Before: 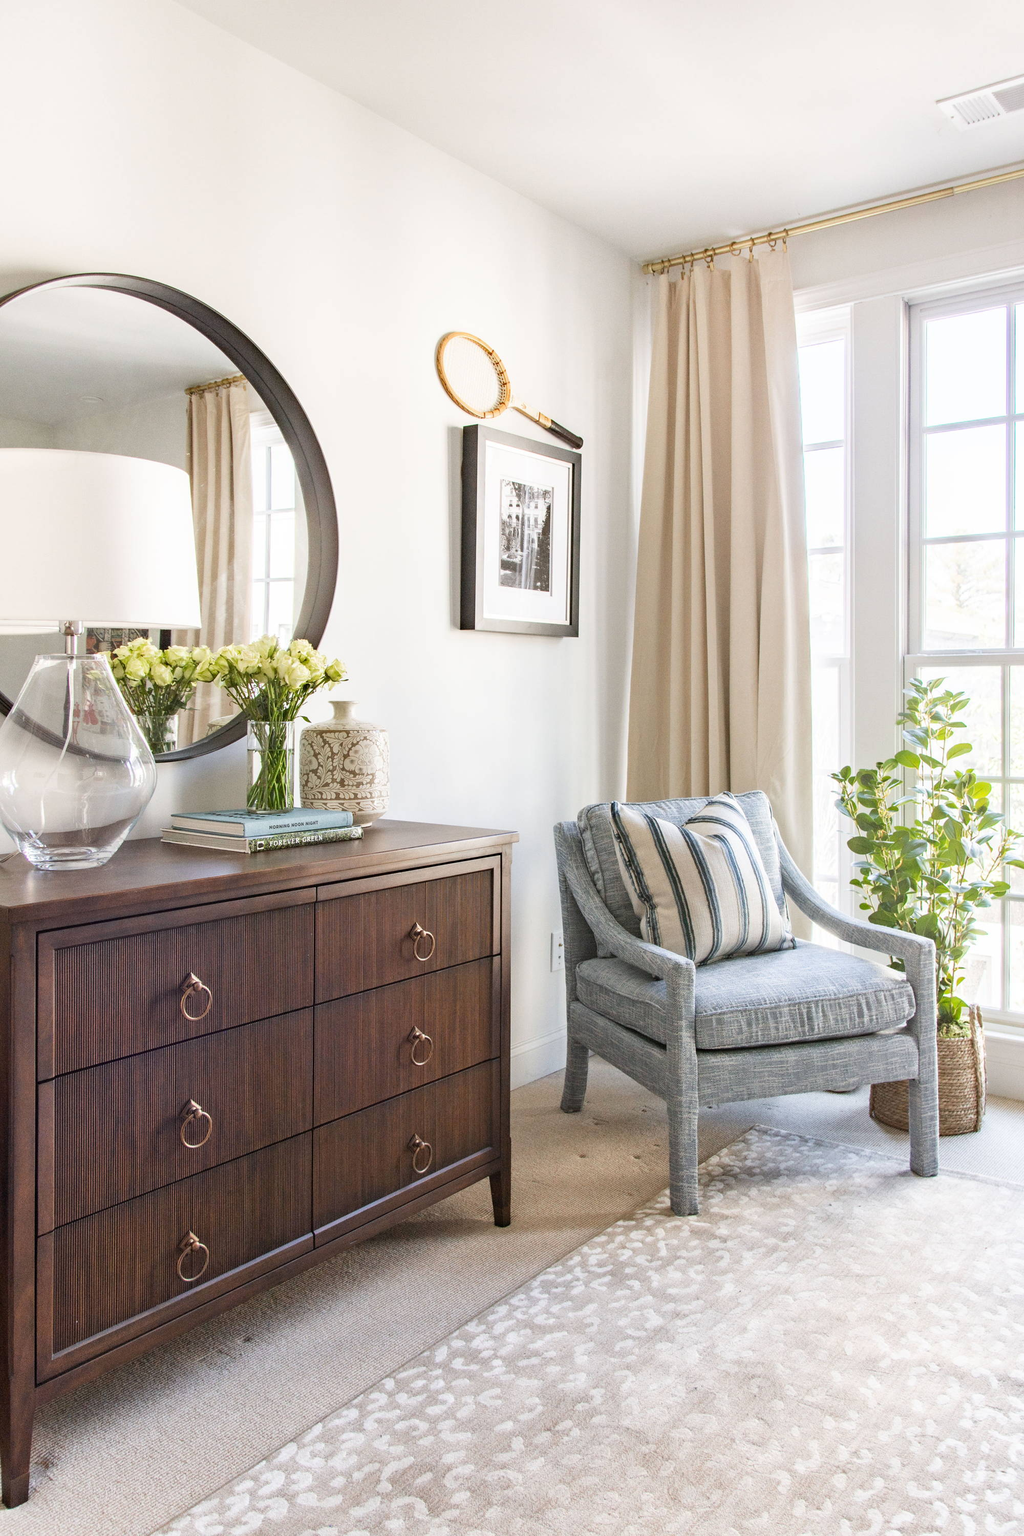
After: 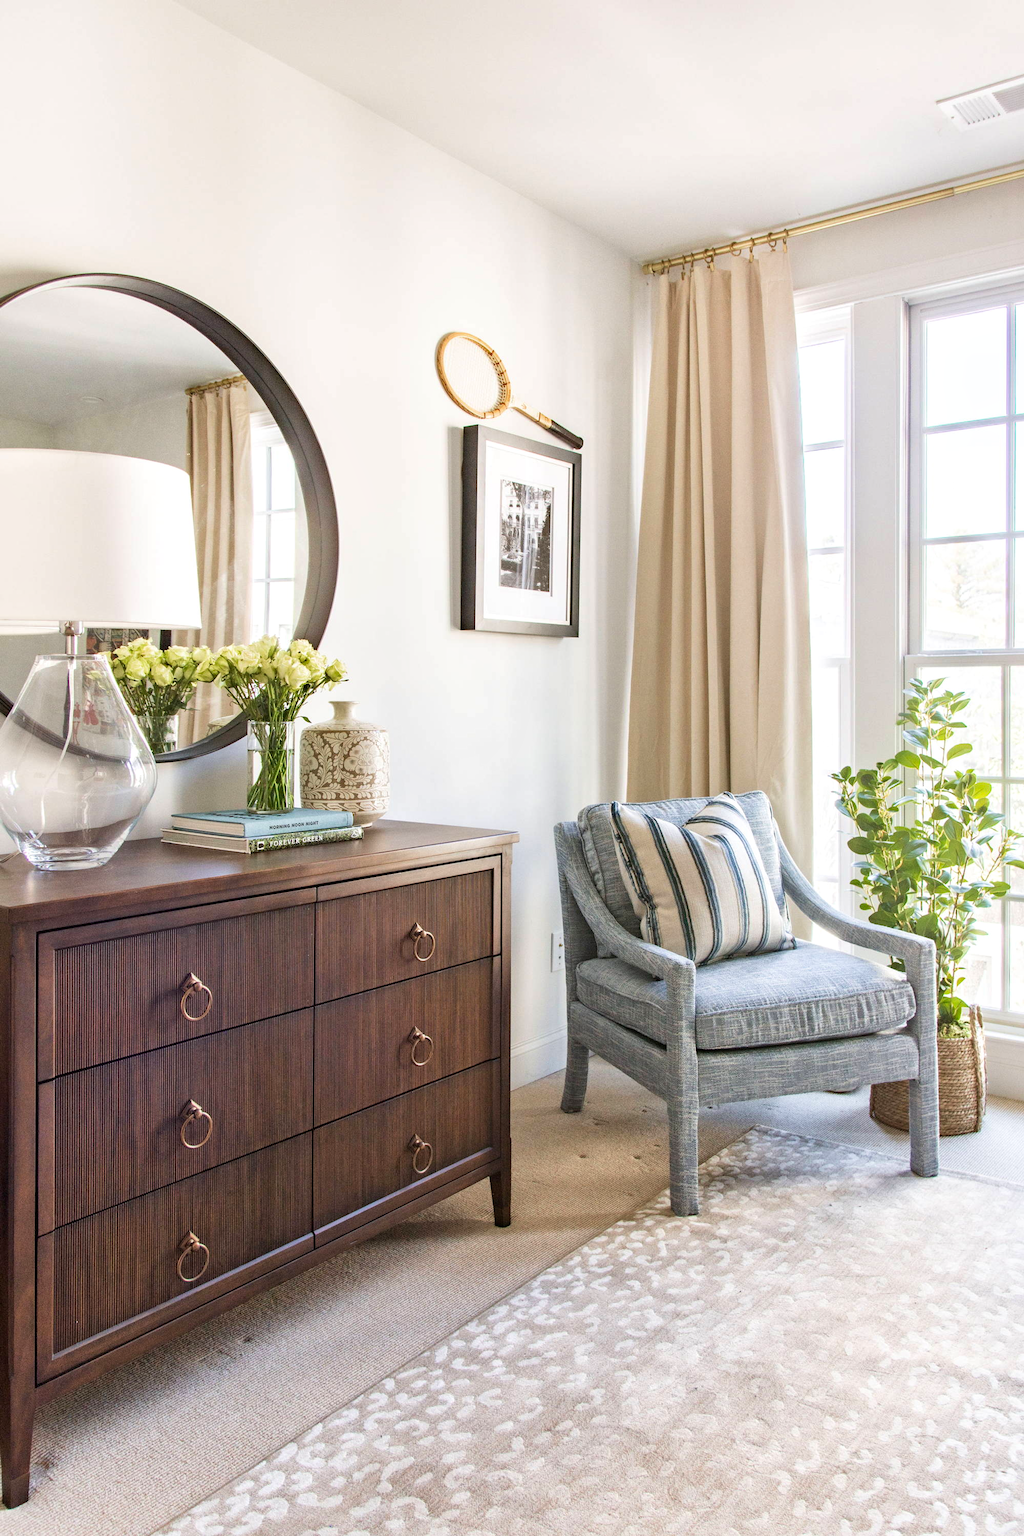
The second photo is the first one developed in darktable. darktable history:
velvia: on, module defaults
local contrast: mode bilateral grid, contrast 20, coarseness 50, detail 120%, midtone range 0.2
